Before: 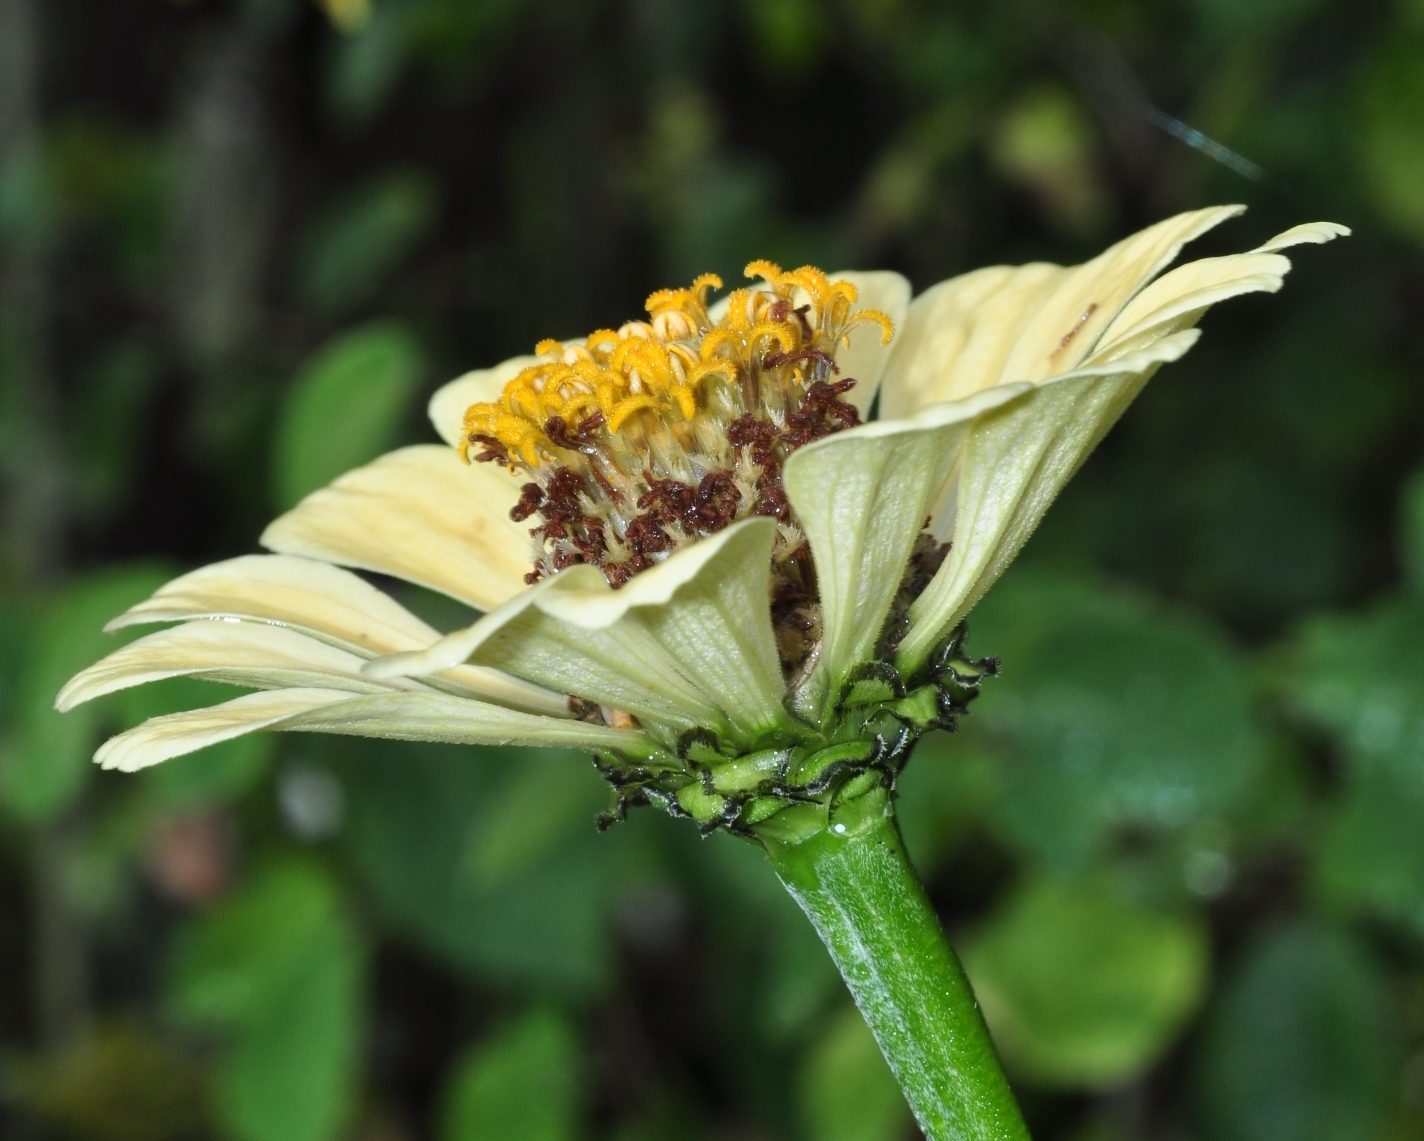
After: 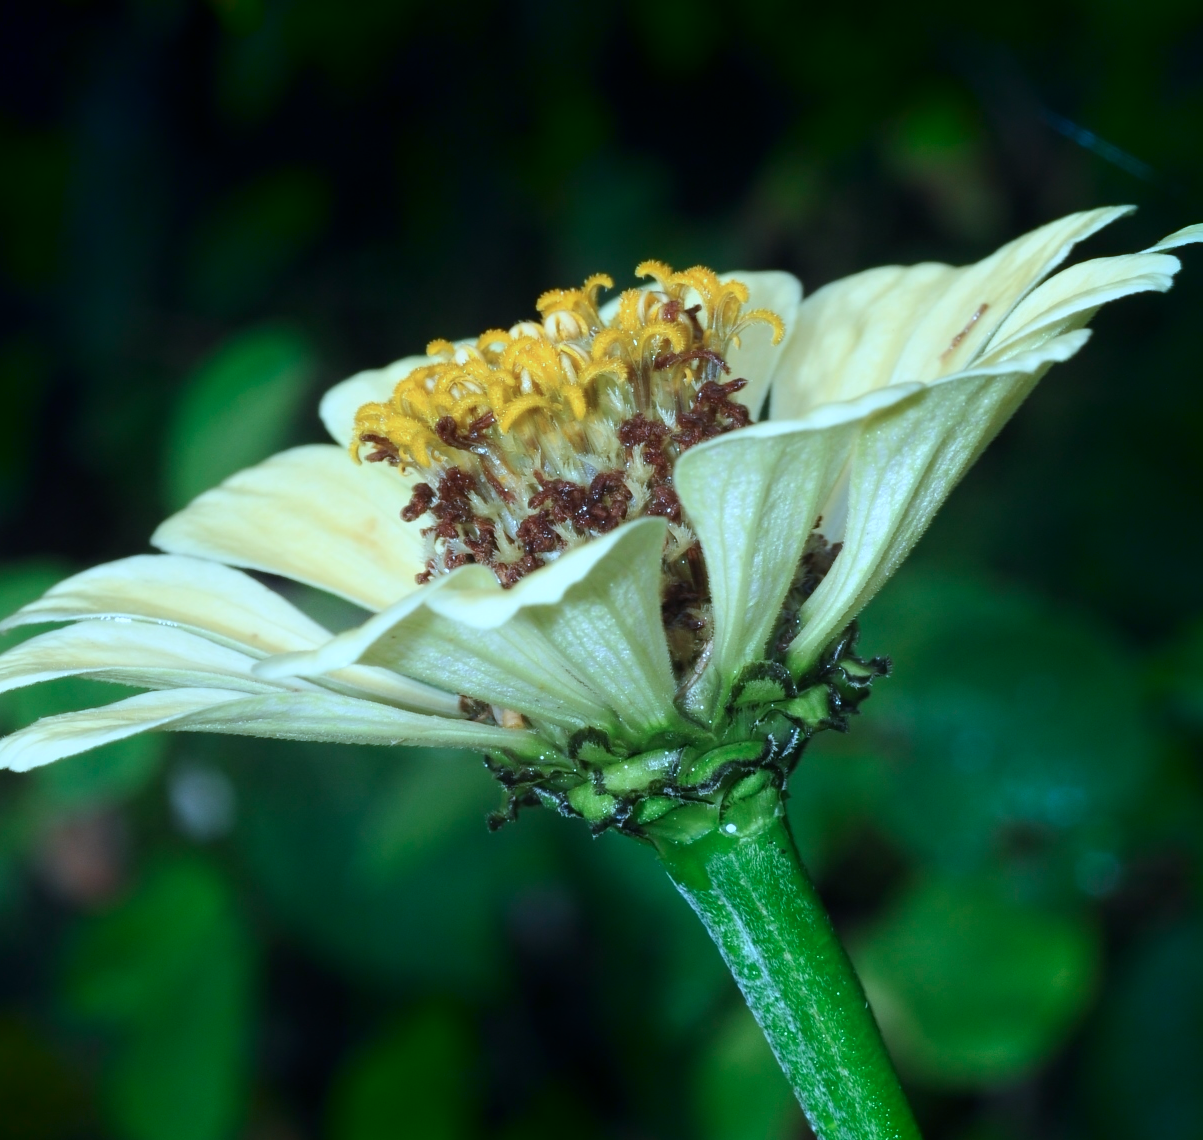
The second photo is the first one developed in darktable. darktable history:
crop: left 7.658%, right 7.802%
color calibration: gray › normalize channels true, x 0.398, y 0.386, temperature 3662.23 K, gamut compression 0.022
shadows and highlights: shadows -89.61, highlights 91.62, soften with gaussian
